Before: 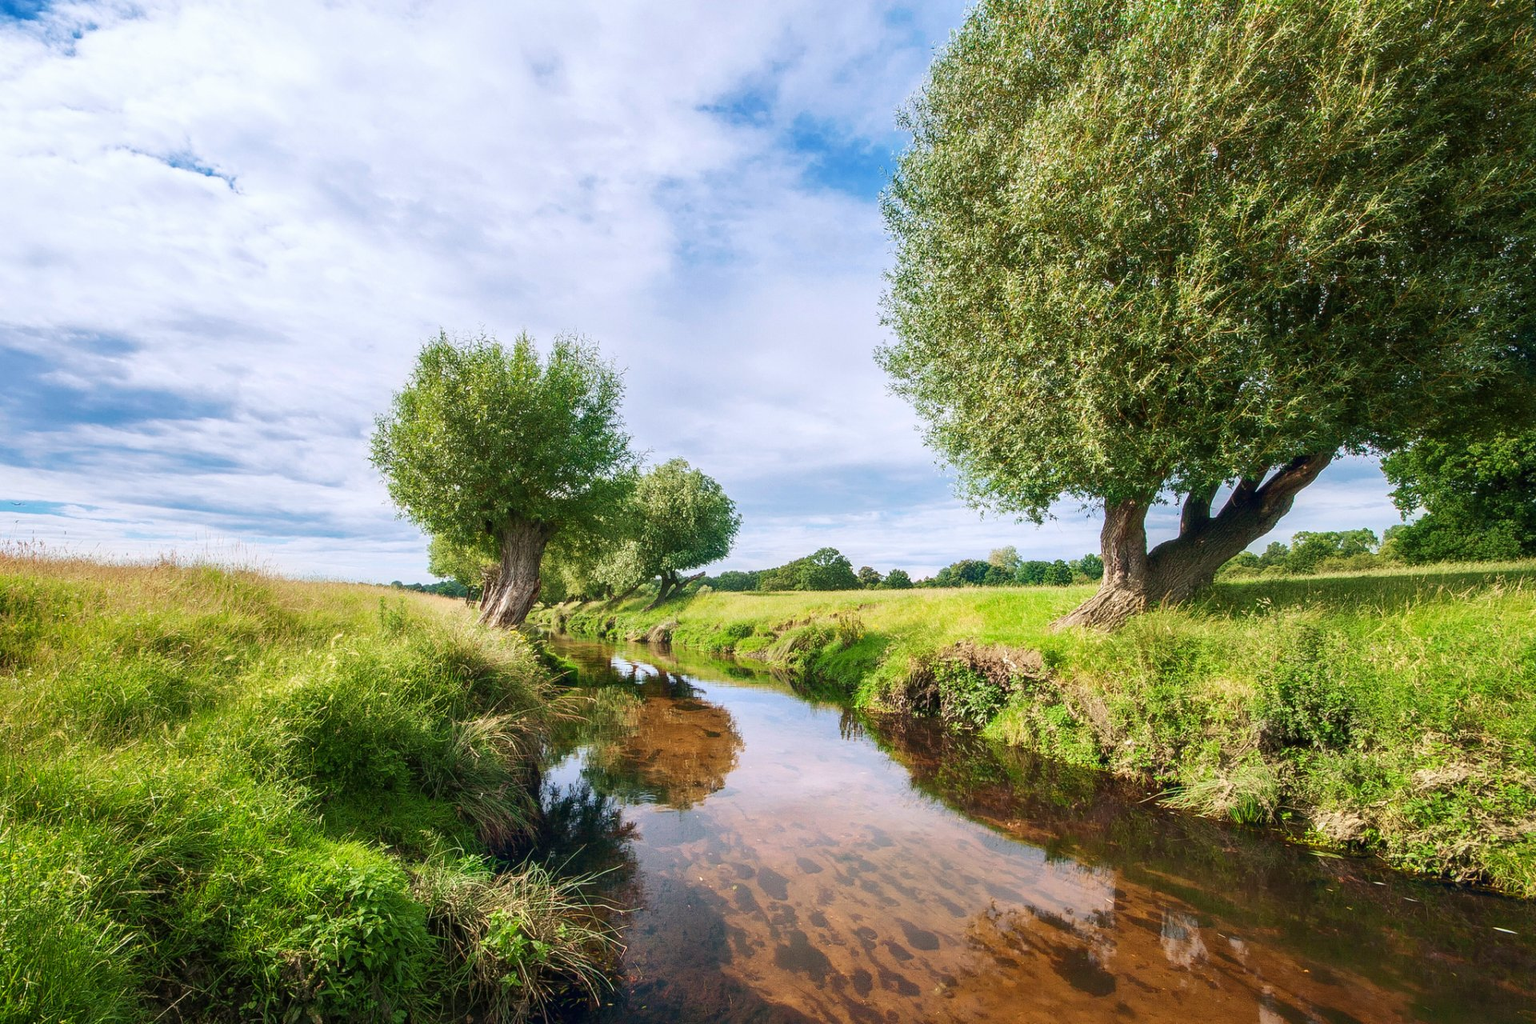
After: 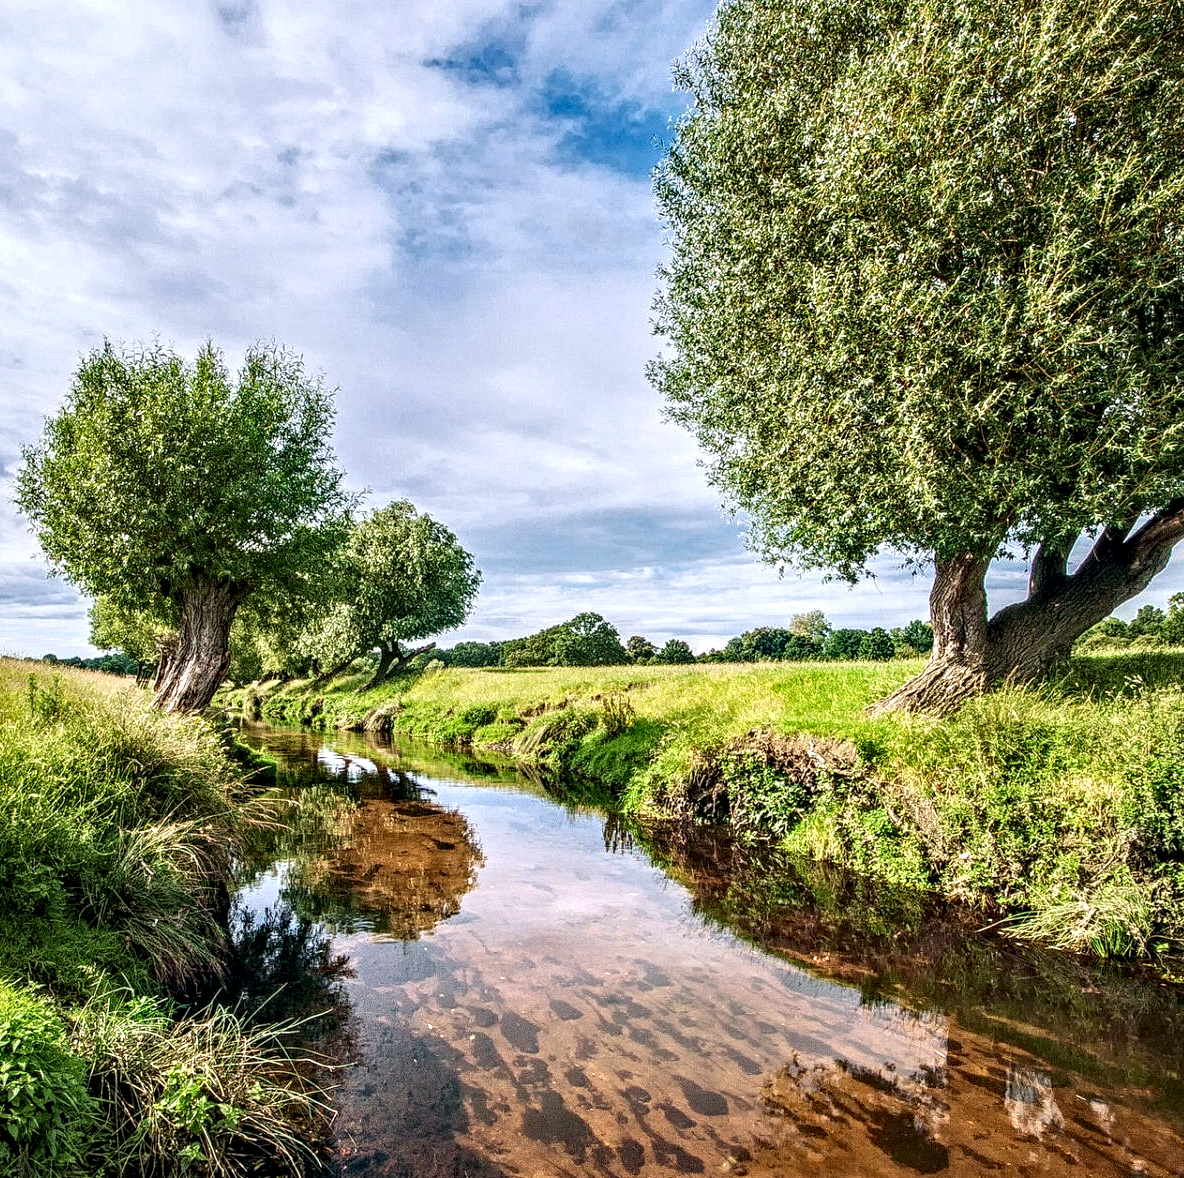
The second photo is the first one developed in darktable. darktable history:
crop and rotate: left 23.245%, top 5.632%, right 15.041%, bottom 2.319%
contrast equalizer: octaves 7, y [[0.5, 0.542, 0.583, 0.625, 0.667, 0.708], [0.5 ×6], [0.5 ×6], [0 ×6], [0 ×6]]
local contrast: detail 142%
